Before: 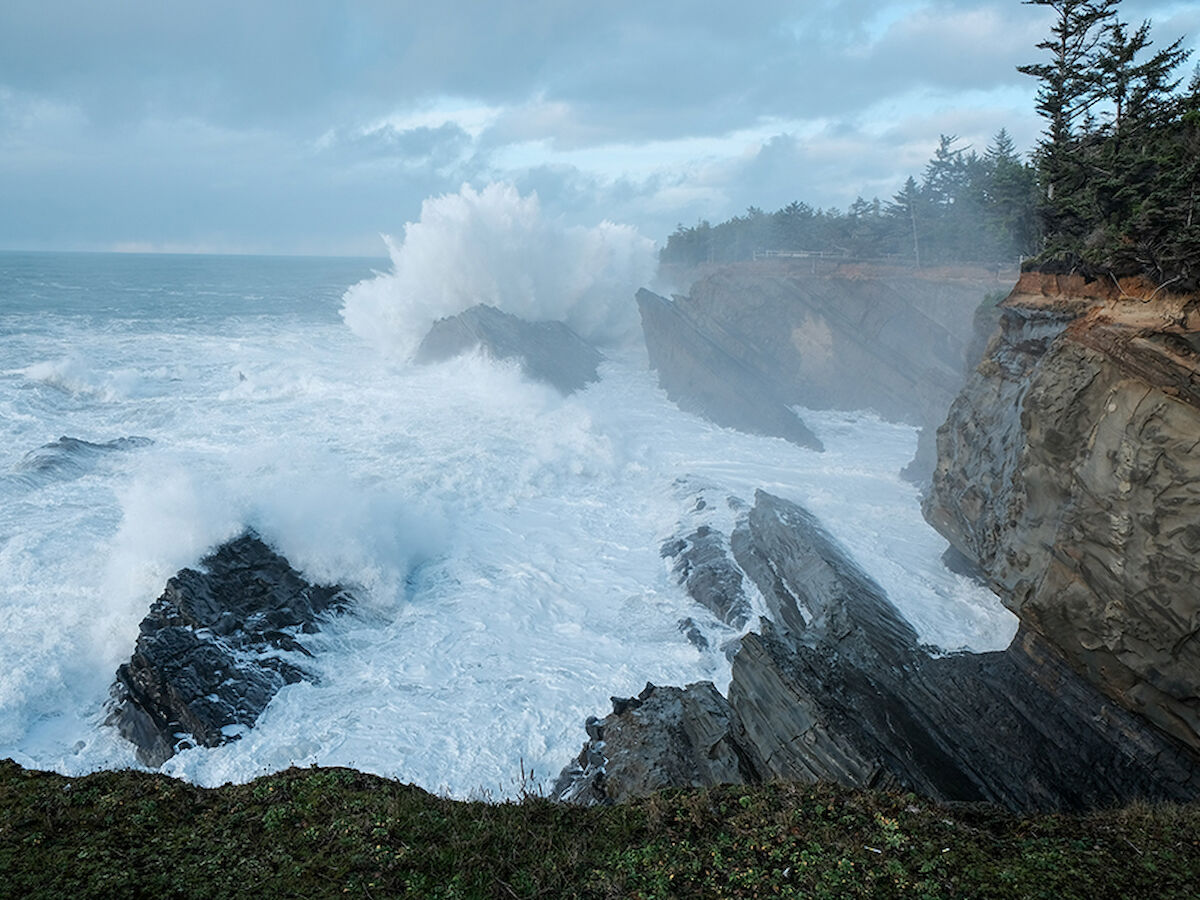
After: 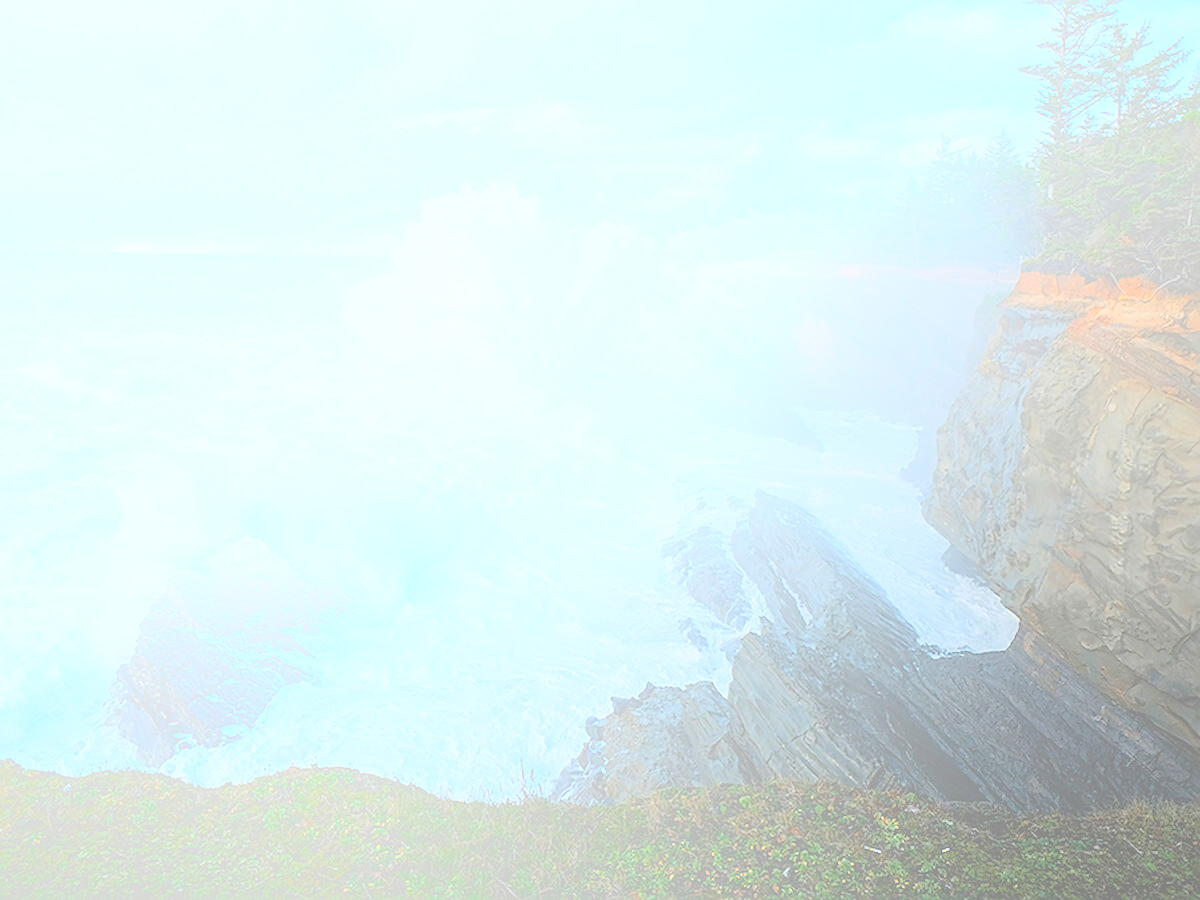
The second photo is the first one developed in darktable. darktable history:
sharpen: on, module defaults
bloom: size 70%, threshold 25%, strength 70%
